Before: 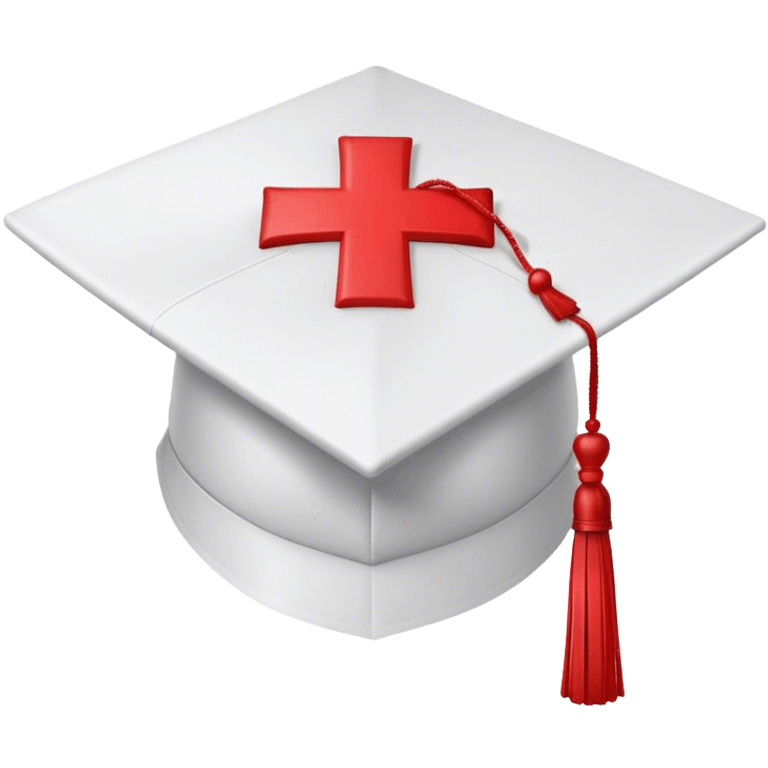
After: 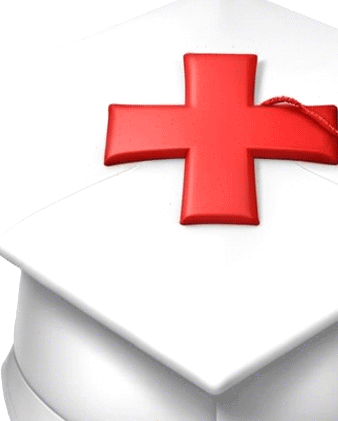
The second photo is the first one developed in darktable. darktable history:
tone equalizer: -8 EV -0.417 EV, -7 EV -0.389 EV, -6 EV -0.333 EV, -5 EV -0.222 EV, -3 EV 0.222 EV, -2 EV 0.333 EV, -1 EV 0.389 EV, +0 EV 0.417 EV, edges refinement/feathering 500, mask exposure compensation -1.57 EV, preserve details no
crop: left 20.248%, top 10.86%, right 35.675%, bottom 34.321%
